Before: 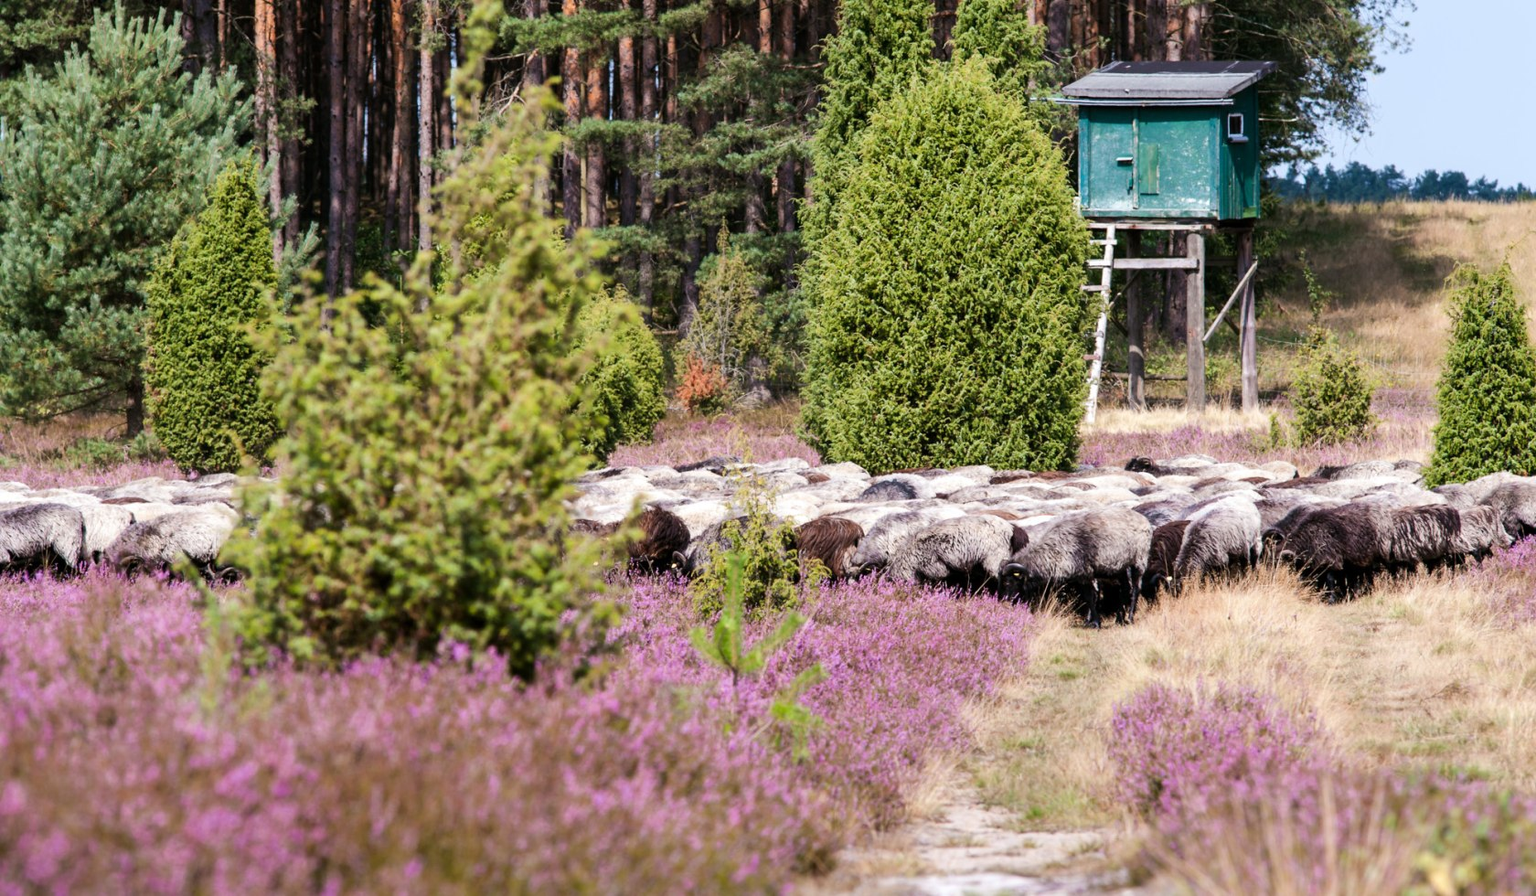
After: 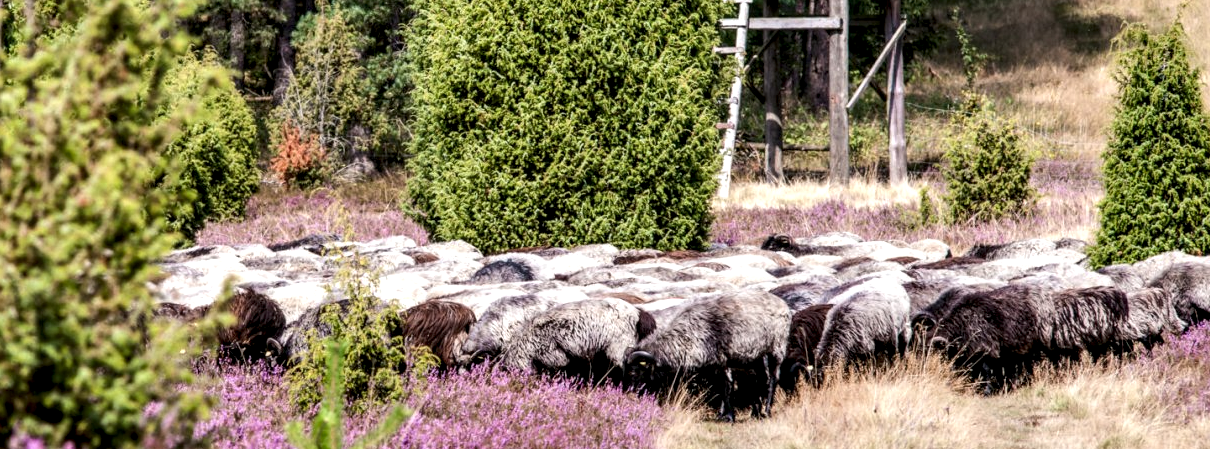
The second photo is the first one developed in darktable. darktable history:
local contrast: highlights 60%, shadows 60%, detail 160%
crop and rotate: left 27.938%, top 27.046%, bottom 27.046%
